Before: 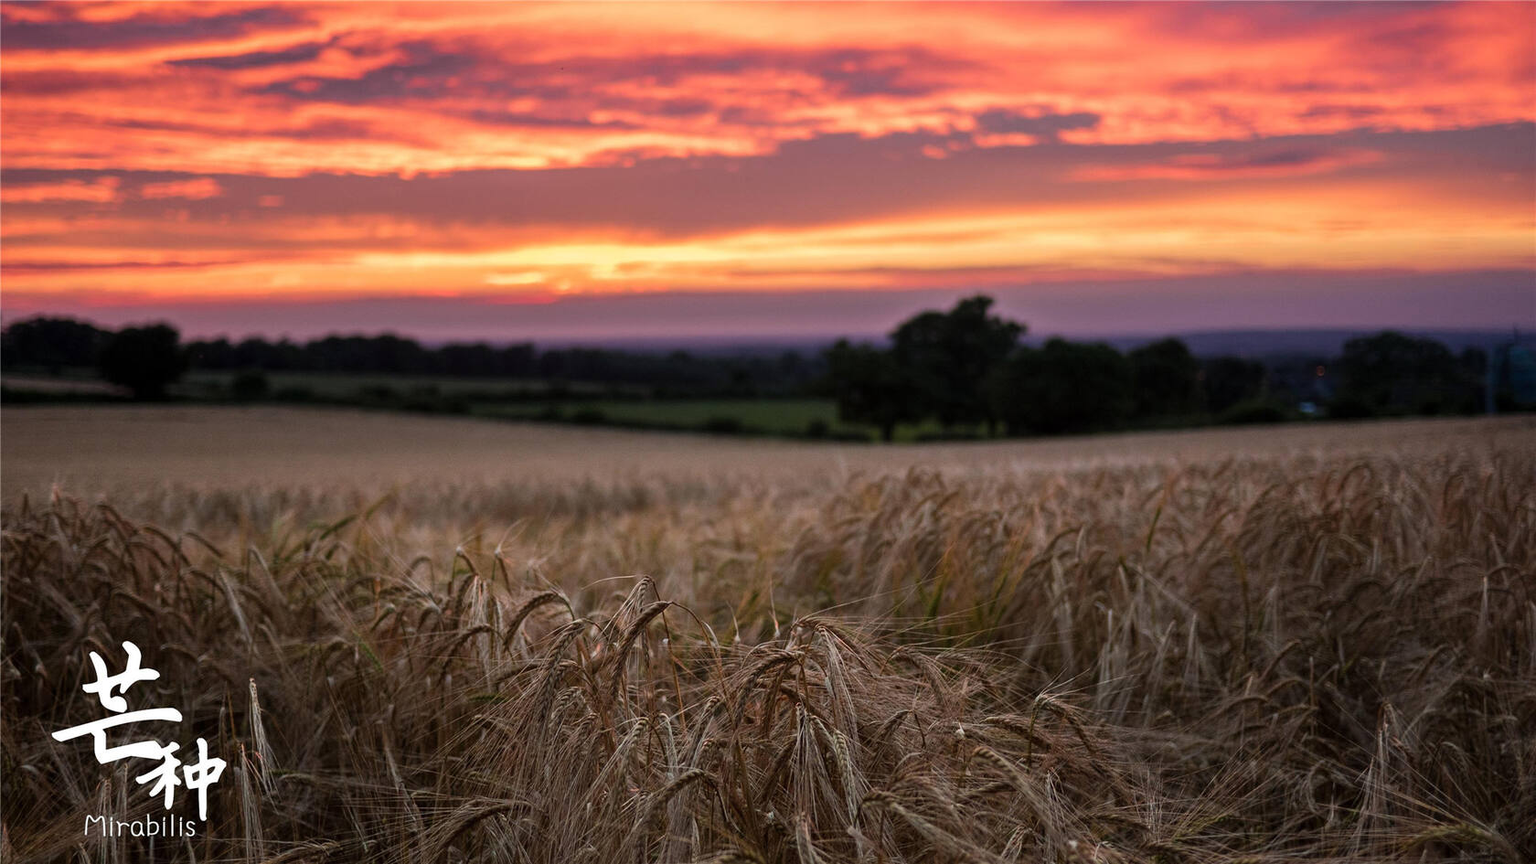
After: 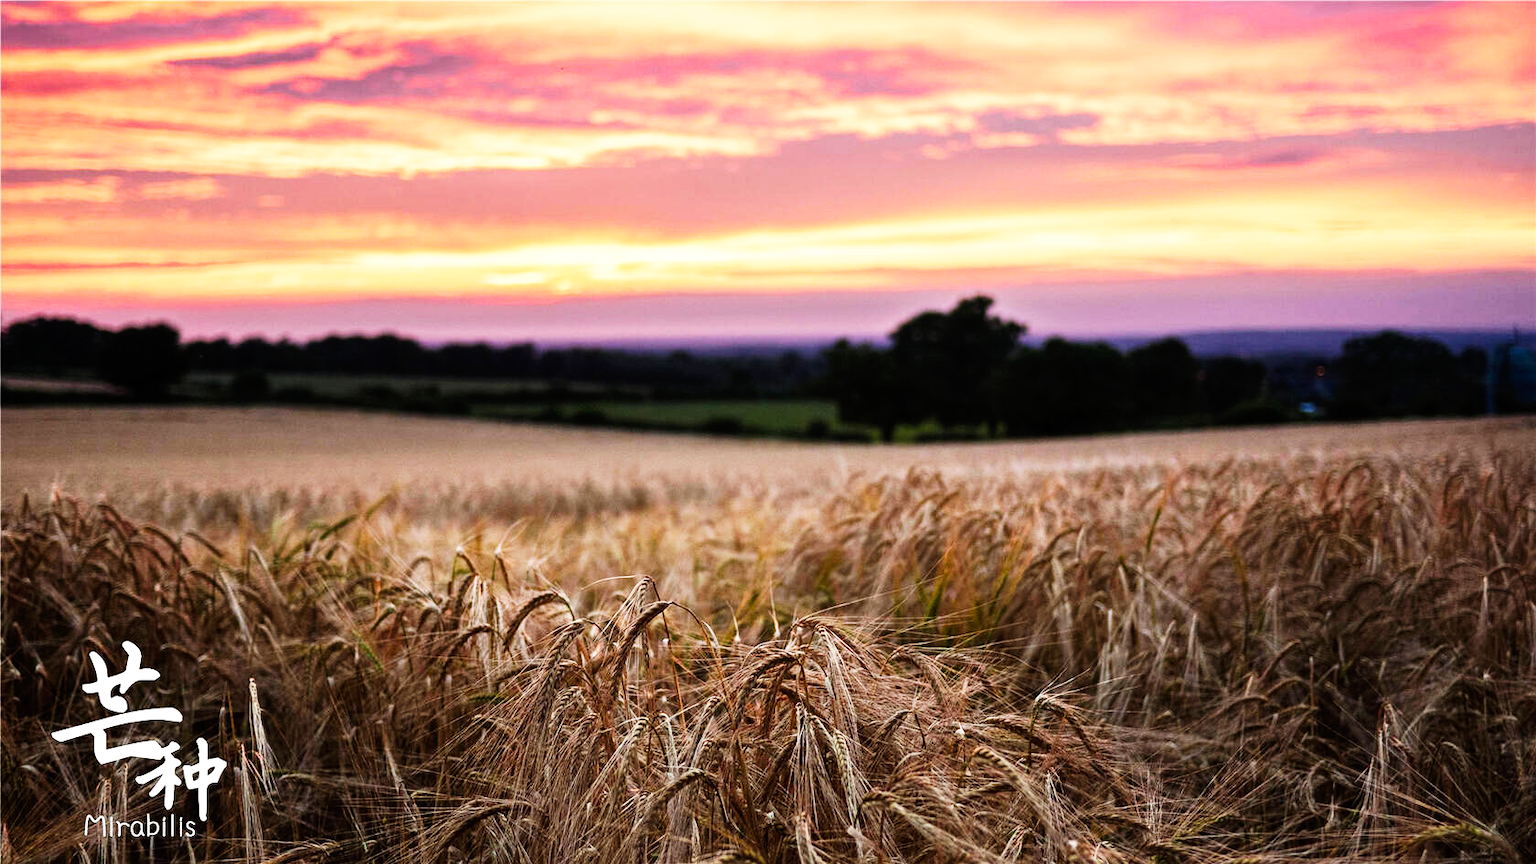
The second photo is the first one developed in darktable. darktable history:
white balance: emerald 1
exposure: exposure 0.131 EV, compensate highlight preservation false
base curve: curves: ch0 [(0, 0) (0.007, 0.004) (0.027, 0.03) (0.046, 0.07) (0.207, 0.54) (0.442, 0.872) (0.673, 0.972) (1, 1)], preserve colors none
rotate and perspective: crop left 0, crop top 0
